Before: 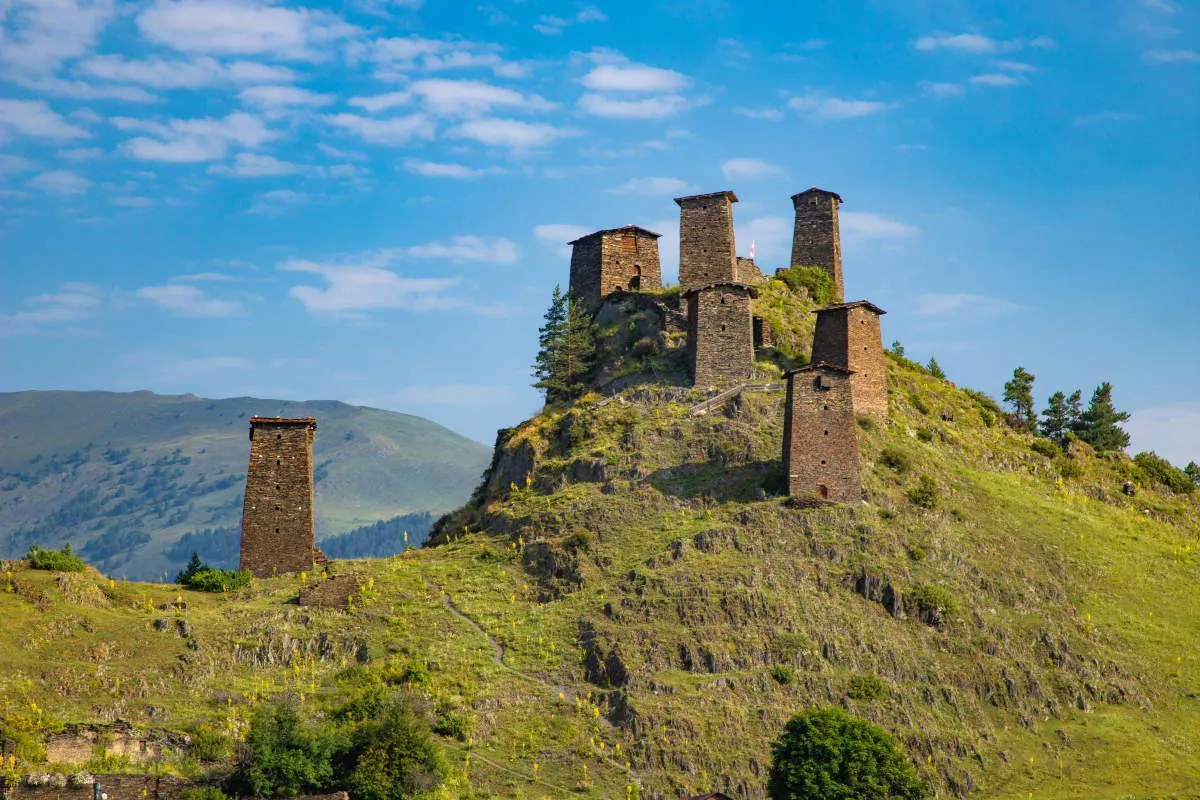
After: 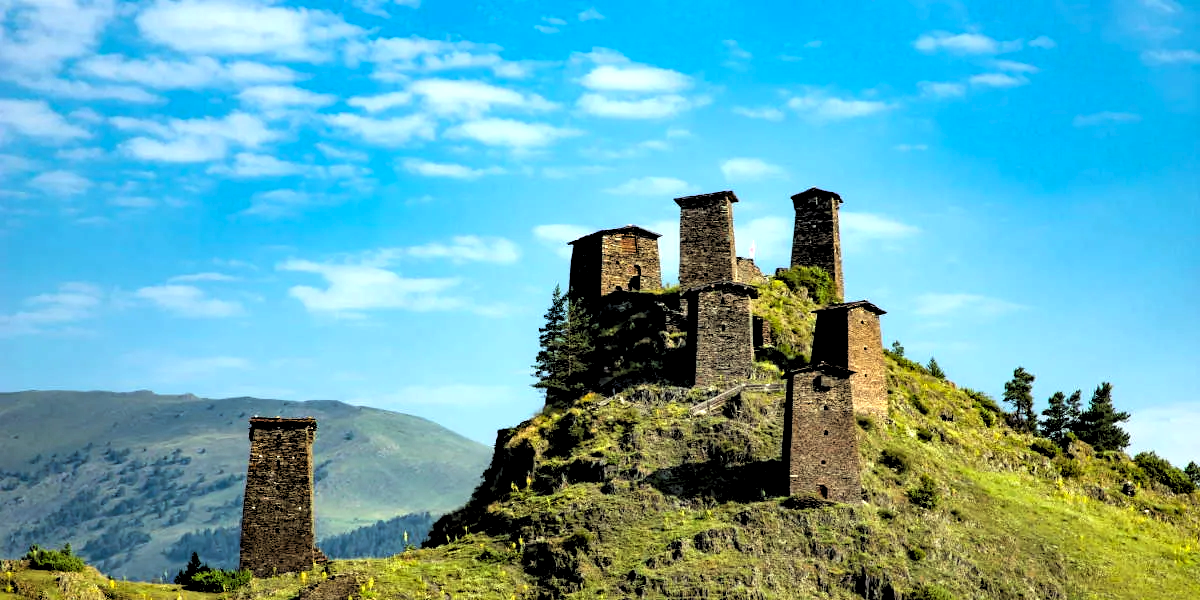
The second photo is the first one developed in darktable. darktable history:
rgb levels: levels [[0.034, 0.472, 0.904], [0, 0.5, 1], [0, 0.5, 1]]
tone equalizer: -8 EV -0.75 EV, -7 EV -0.7 EV, -6 EV -0.6 EV, -5 EV -0.4 EV, -3 EV 0.4 EV, -2 EV 0.6 EV, -1 EV 0.7 EV, +0 EV 0.75 EV, edges refinement/feathering 500, mask exposure compensation -1.57 EV, preserve details no
crop: bottom 24.967%
color correction: highlights a* -8, highlights b* 3.1
